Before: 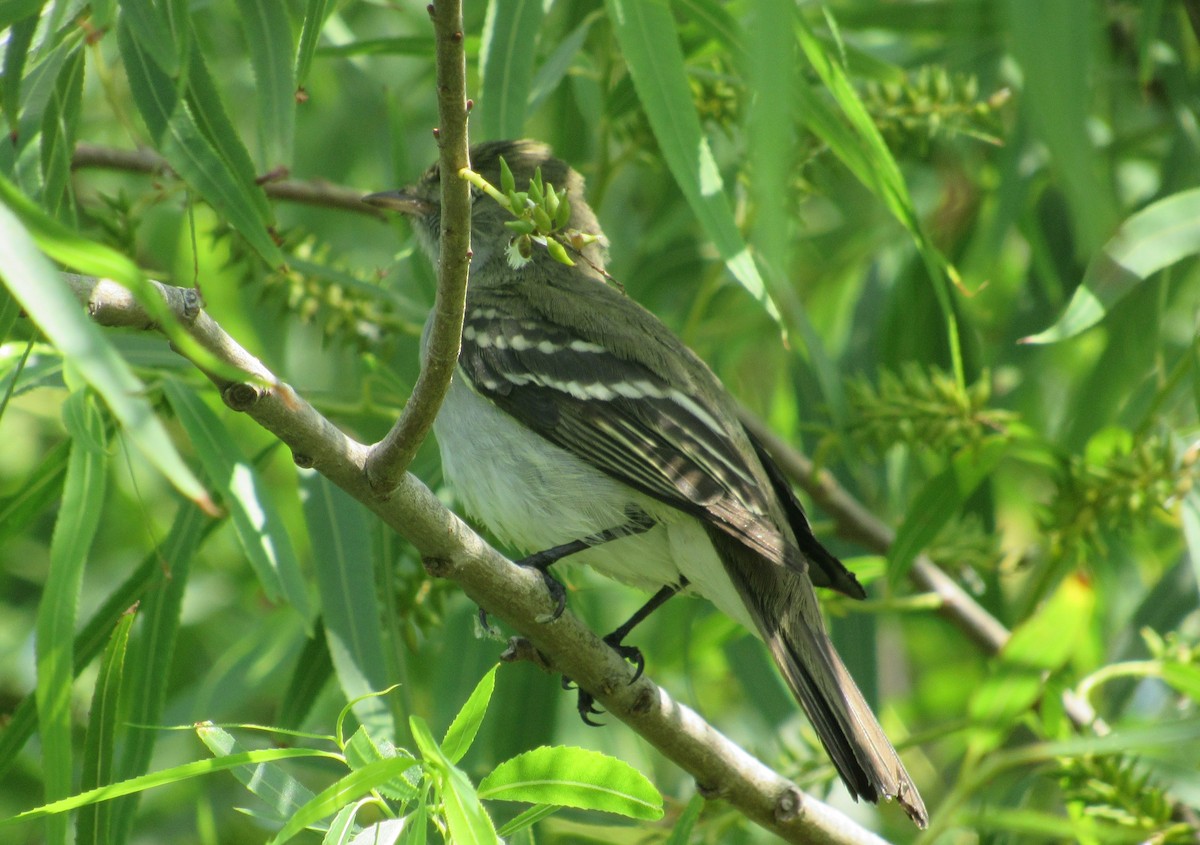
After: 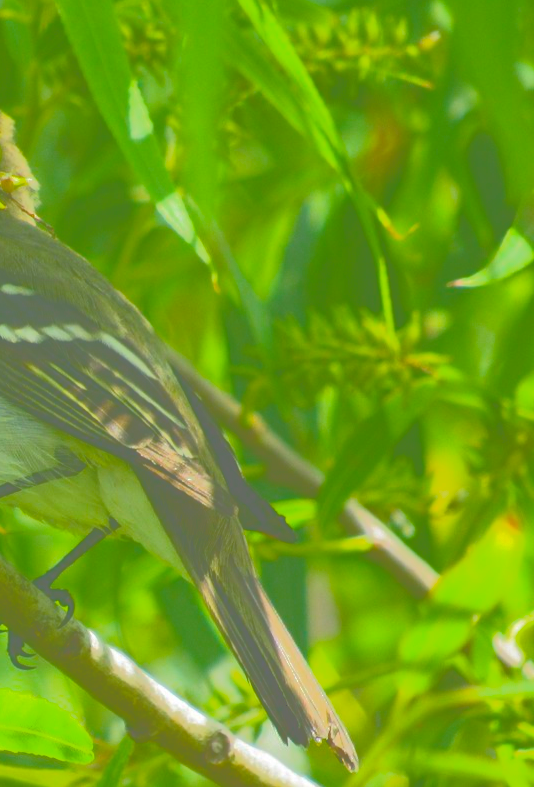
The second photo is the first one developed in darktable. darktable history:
tone curve: curves: ch0 [(0, 0) (0.003, 0.437) (0.011, 0.438) (0.025, 0.441) (0.044, 0.441) (0.069, 0.441) (0.1, 0.444) (0.136, 0.447) (0.177, 0.452) (0.224, 0.457) (0.277, 0.466) (0.335, 0.485) (0.399, 0.514) (0.468, 0.558) (0.543, 0.616) (0.623, 0.686) (0.709, 0.76) (0.801, 0.803) (0.898, 0.825) (1, 1)], color space Lab, independent channels, preserve colors none
crop: left 47.57%, top 6.839%, right 7.916%
color balance rgb: power › hue 73.69°, perceptual saturation grading › global saturation 50.984%, global vibrance 20%
